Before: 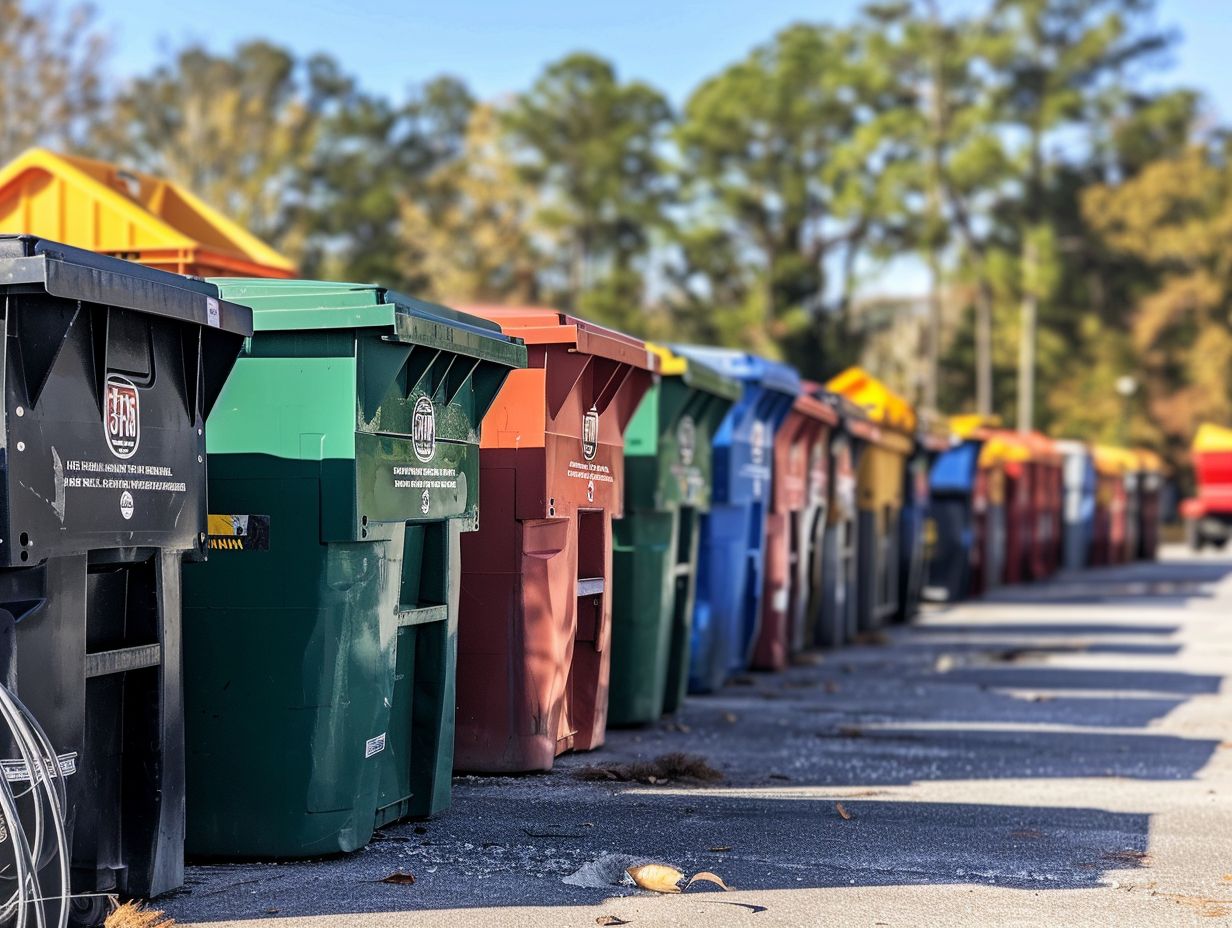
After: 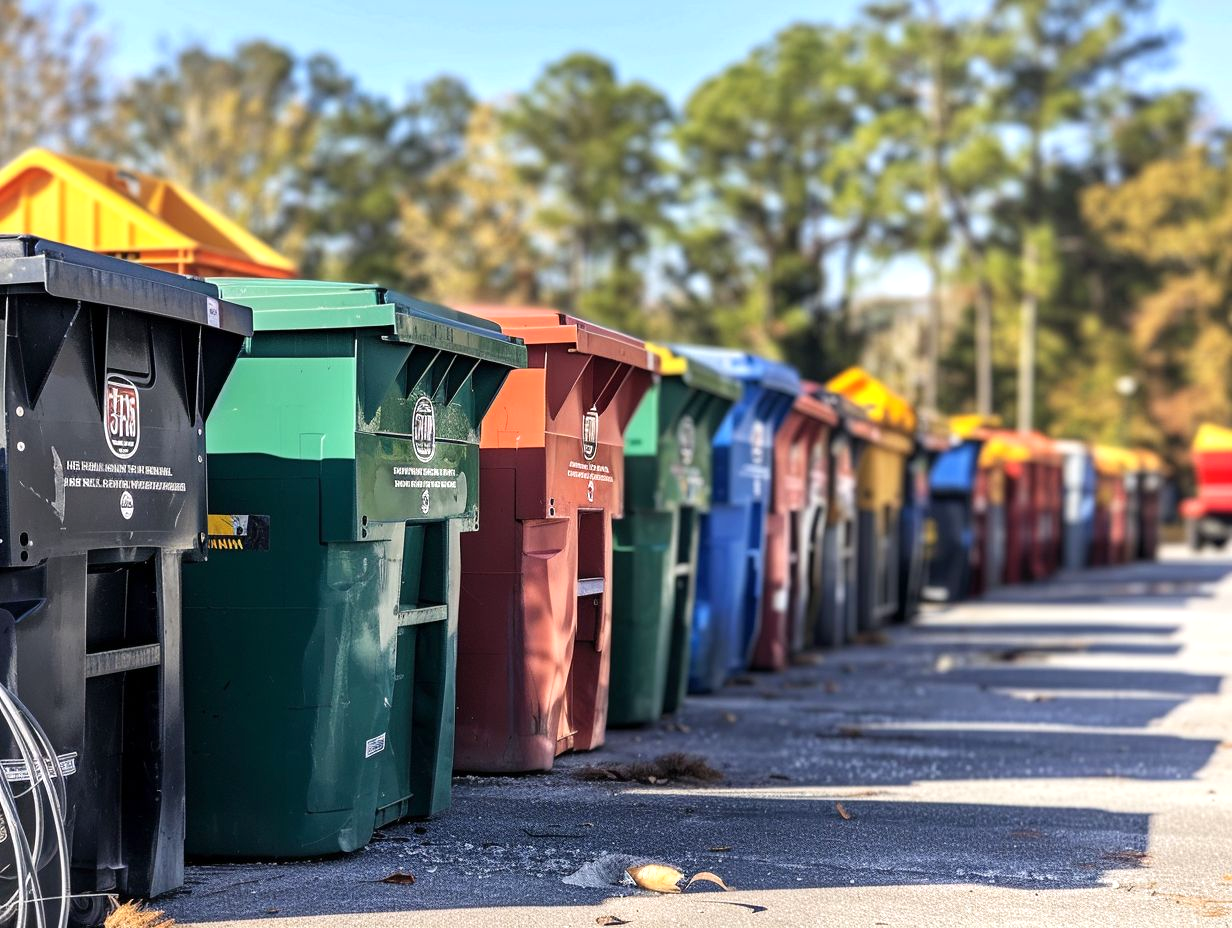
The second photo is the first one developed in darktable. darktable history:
exposure: exposure 0.29 EV, compensate exposure bias true, compensate highlight preservation false
